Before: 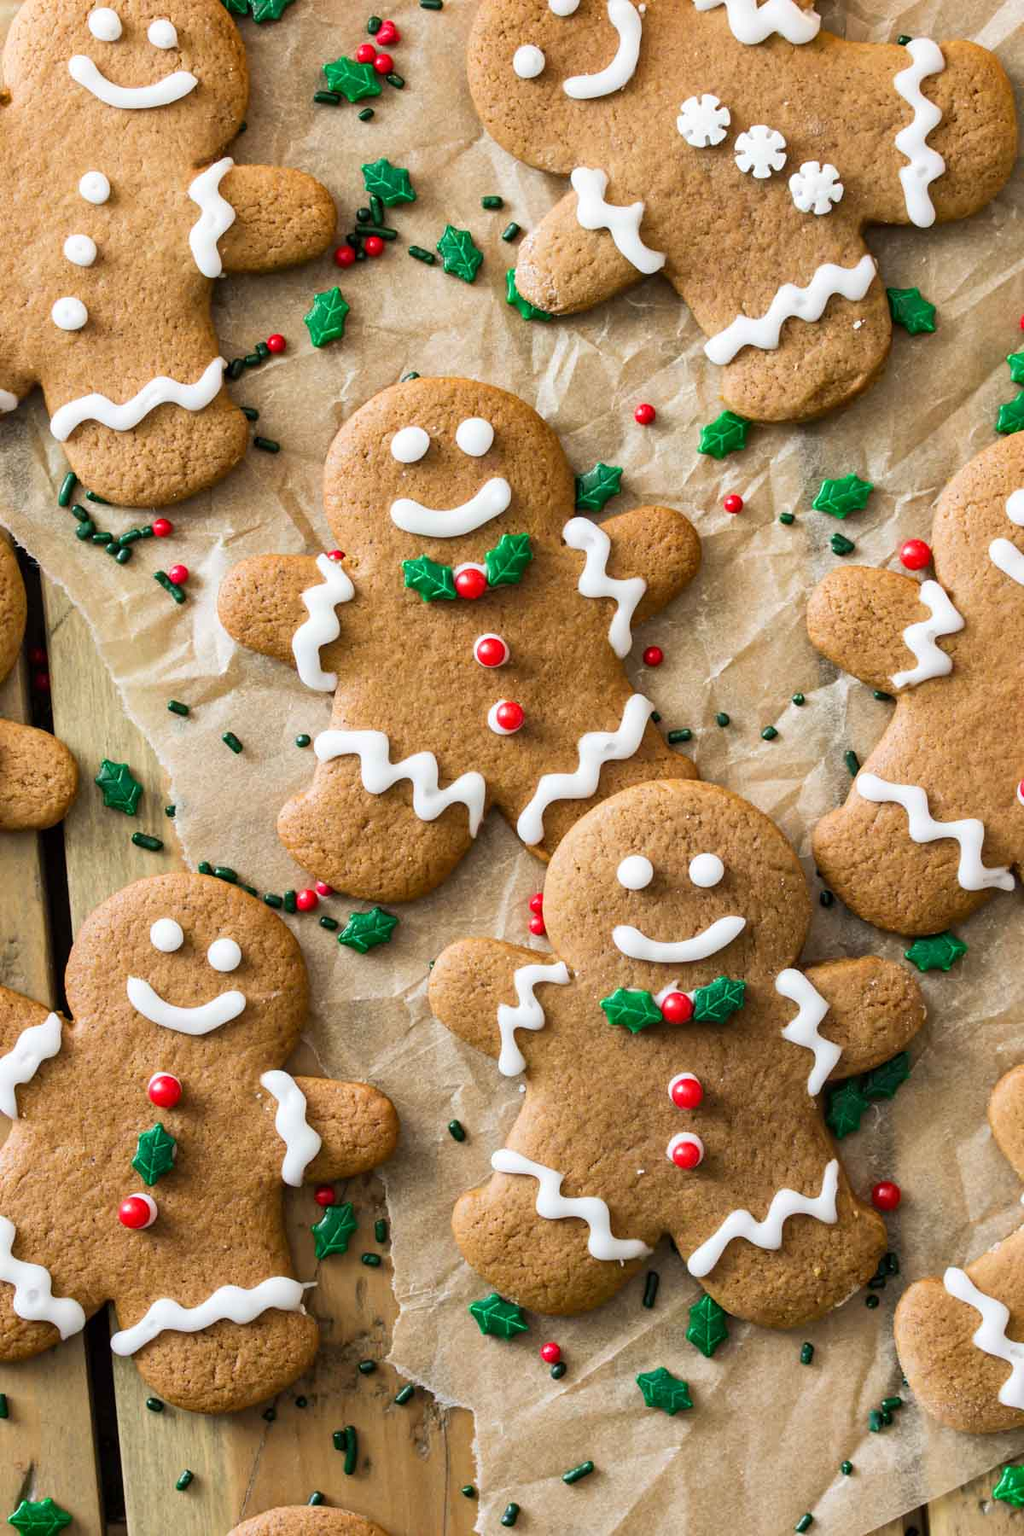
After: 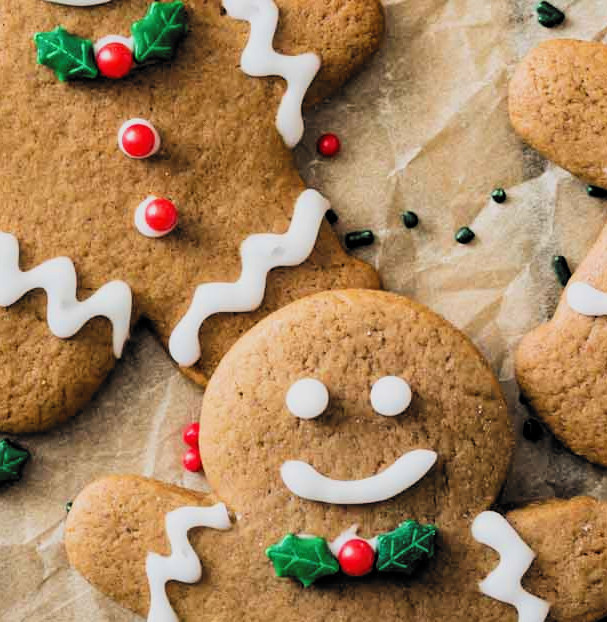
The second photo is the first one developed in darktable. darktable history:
crop: left 36.458%, top 34.689%, right 12.938%, bottom 30.733%
exposure: compensate highlight preservation false
filmic rgb: black relative exposure -5.07 EV, white relative exposure 3.98 EV, threshold 2.95 EV, hardness 2.9, contrast 1.297, highlights saturation mix -29.83%, color science v6 (2022), enable highlight reconstruction true
